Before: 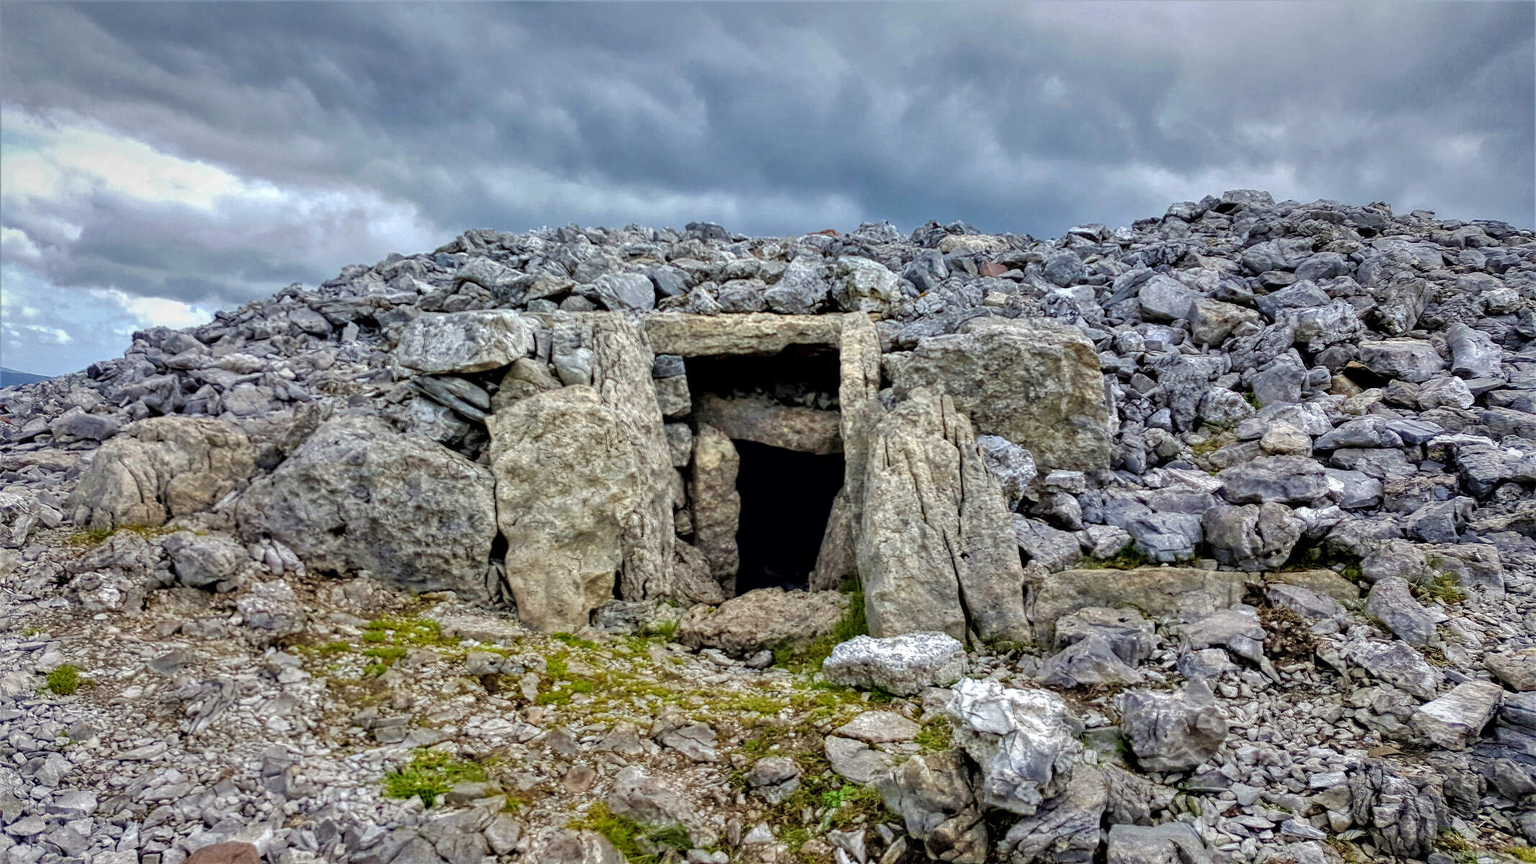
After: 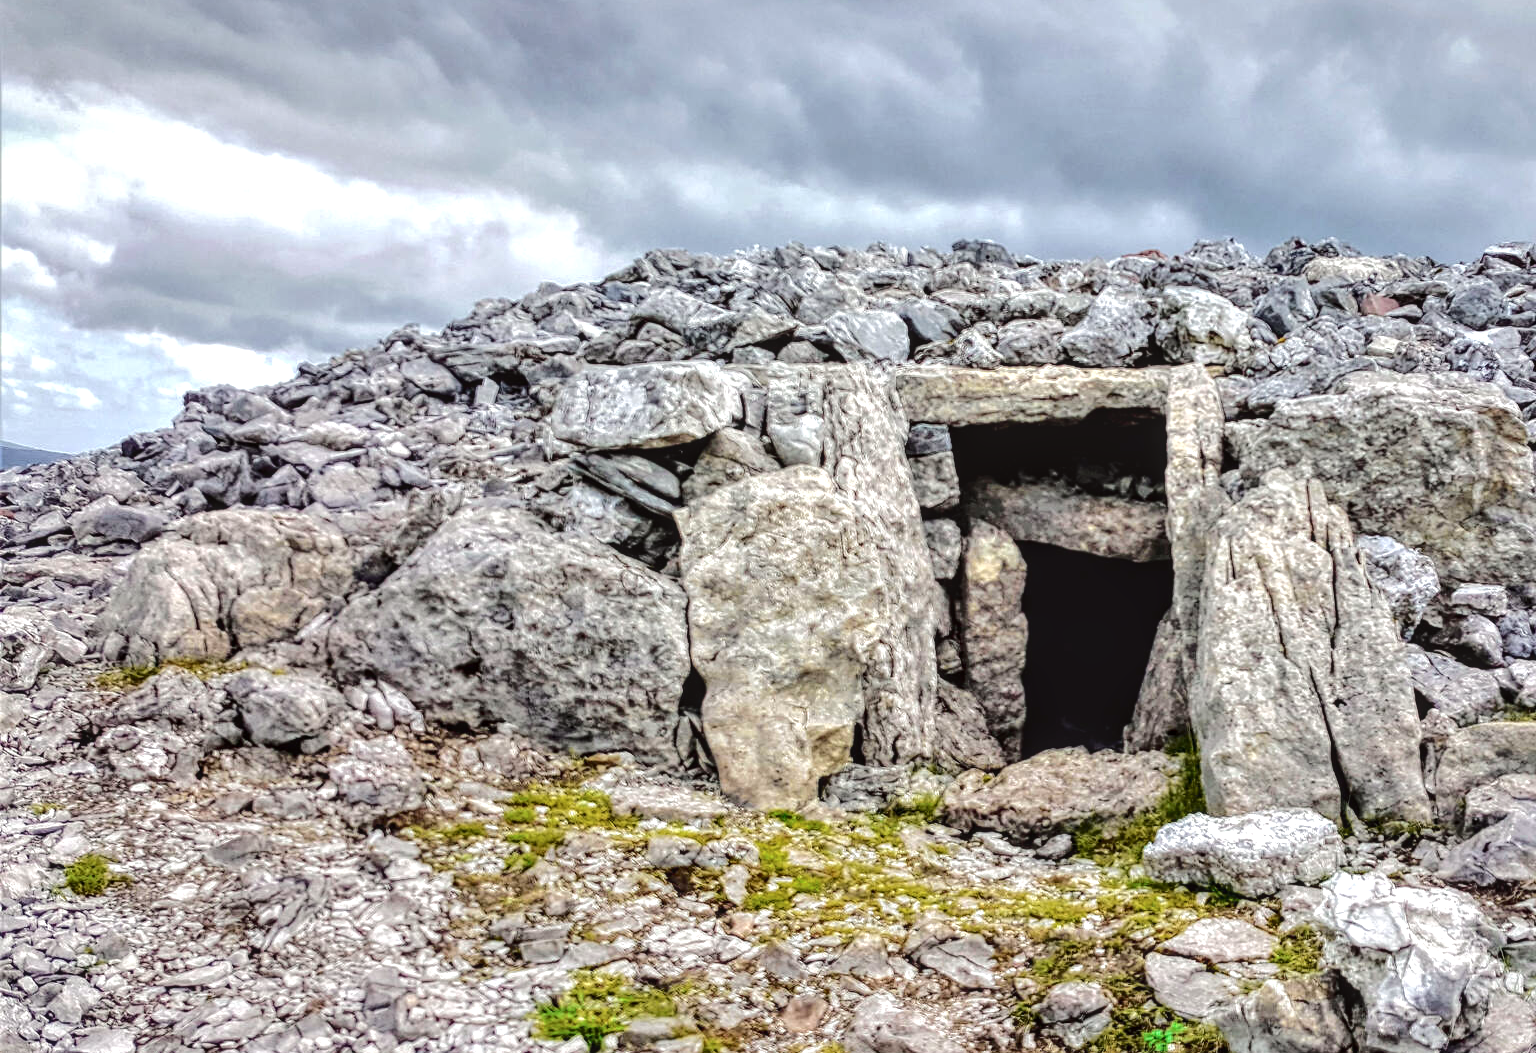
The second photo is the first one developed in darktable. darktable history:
crop: top 5.803%, right 27.864%, bottom 5.804%
tone curve: curves: ch0 [(0, 0.032) (0.094, 0.08) (0.265, 0.208) (0.41, 0.417) (0.485, 0.524) (0.638, 0.673) (0.845, 0.828) (0.994, 0.964)]; ch1 [(0, 0) (0.161, 0.092) (0.37, 0.302) (0.437, 0.456) (0.469, 0.482) (0.498, 0.504) (0.576, 0.583) (0.644, 0.638) (0.725, 0.765) (1, 1)]; ch2 [(0, 0) (0.352, 0.403) (0.45, 0.469) (0.502, 0.504) (0.54, 0.521) (0.589, 0.576) (1, 1)], color space Lab, independent channels, preserve colors none
exposure: black level correction 0, exposure 0.7 EV, compensate exposure bias true, compensate highlight preservation false
local contrast: on, module defaults
